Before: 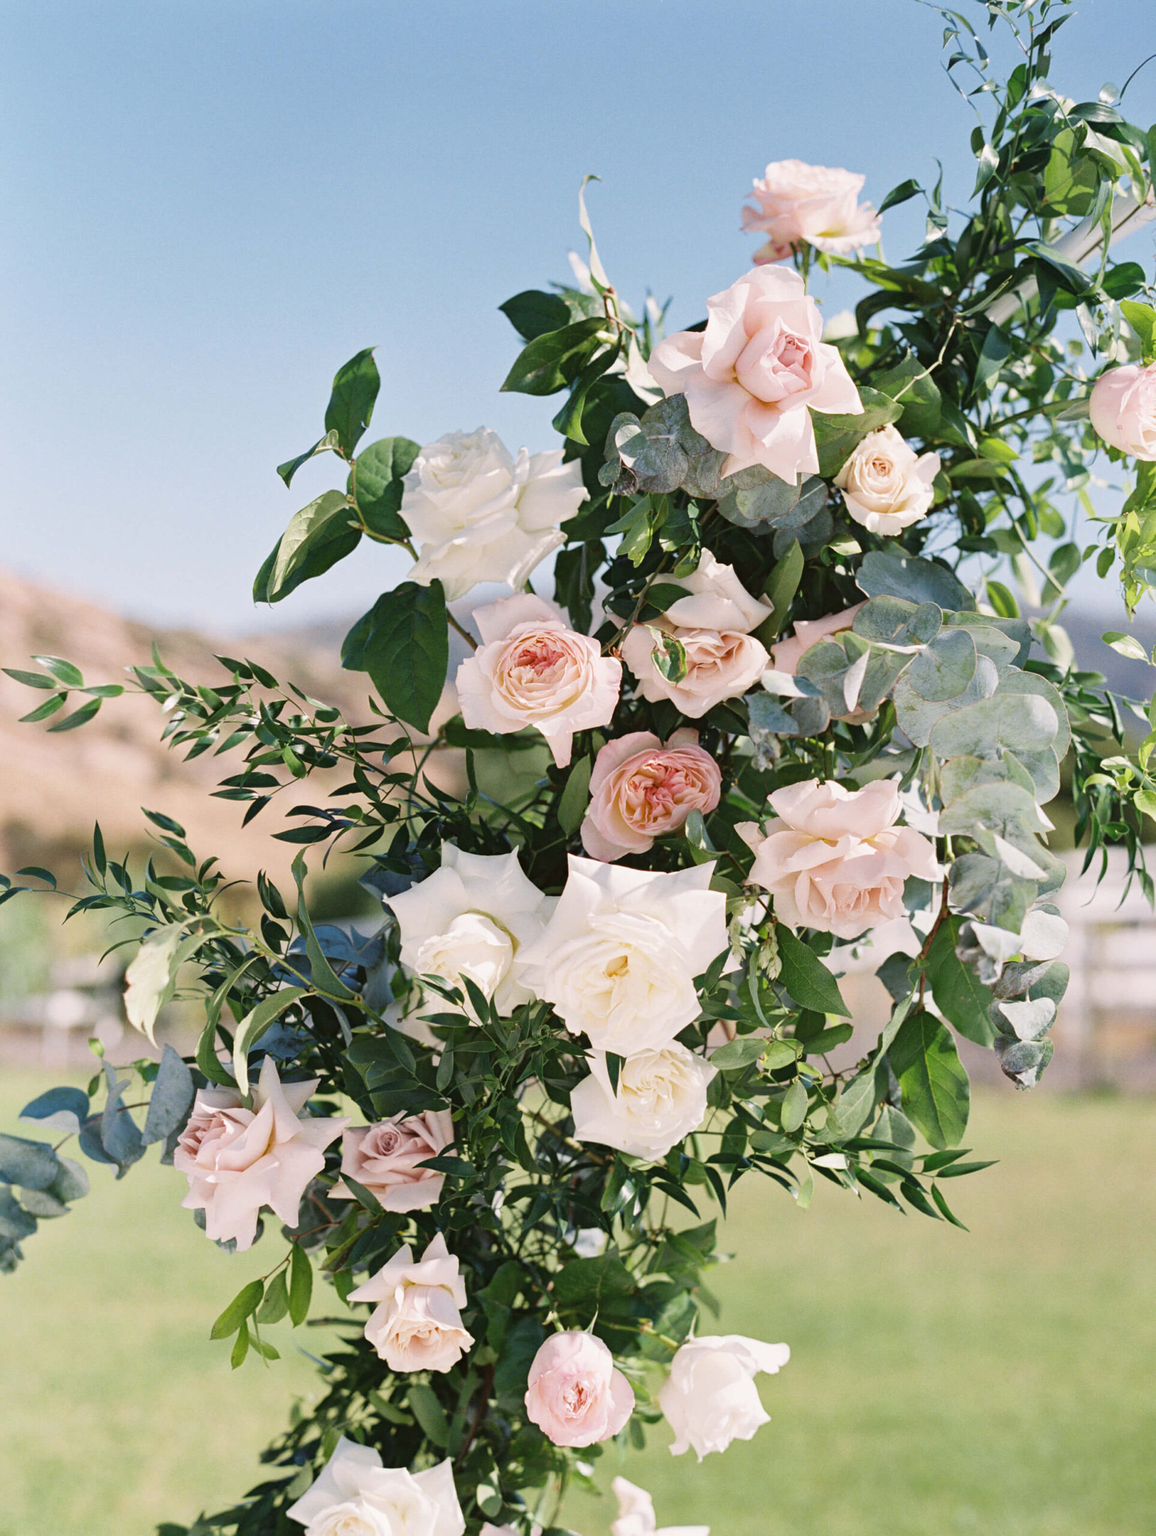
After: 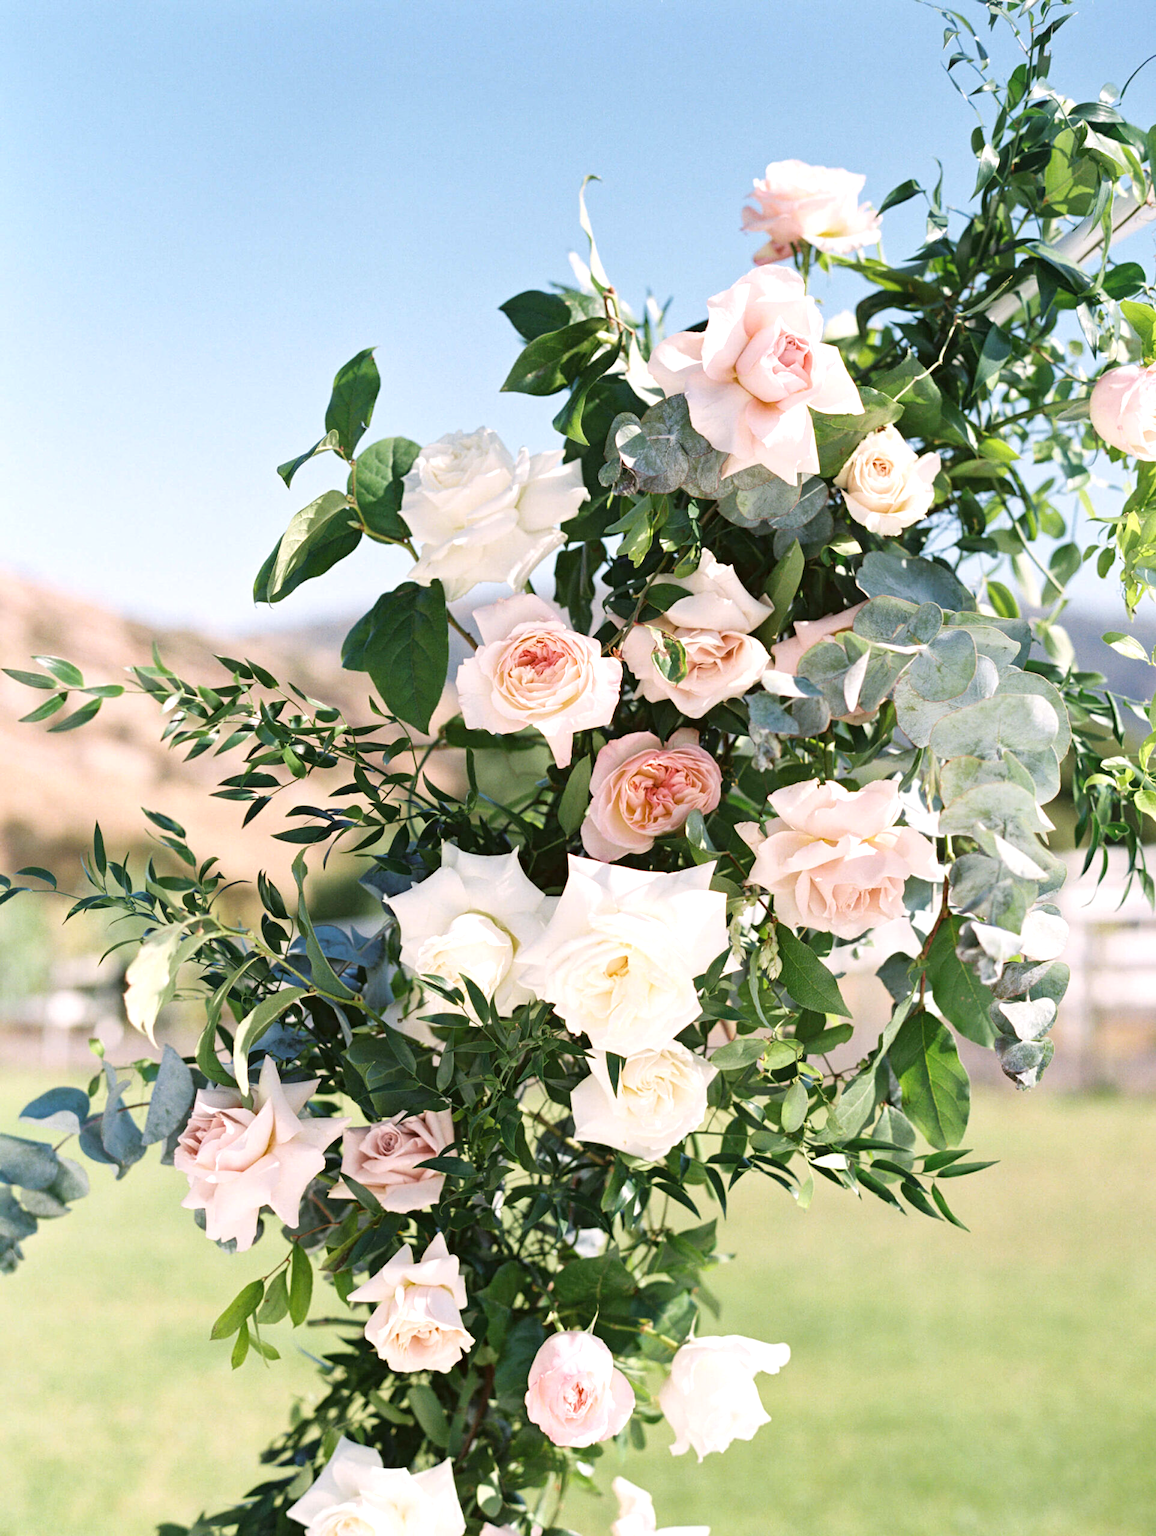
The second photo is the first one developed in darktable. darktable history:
exposure: black level correction 0.001, exposure 0.5 EV, compensate exposure bias true, compensate highlight preservation false
color balance rgb: power › hue 328.35°, global offset › luminance -0.285%, global offset › hue 258.41°, perceptual saturation grading › global saturation 0.602%, perceptual brilliance grading › global brilliance -0.811%, perceptual brilliance grading › highlights -0.576%, perceptual brilliance grading › mid-tones -1.407%, perceptual brilliance grading › shadows -0.885%
